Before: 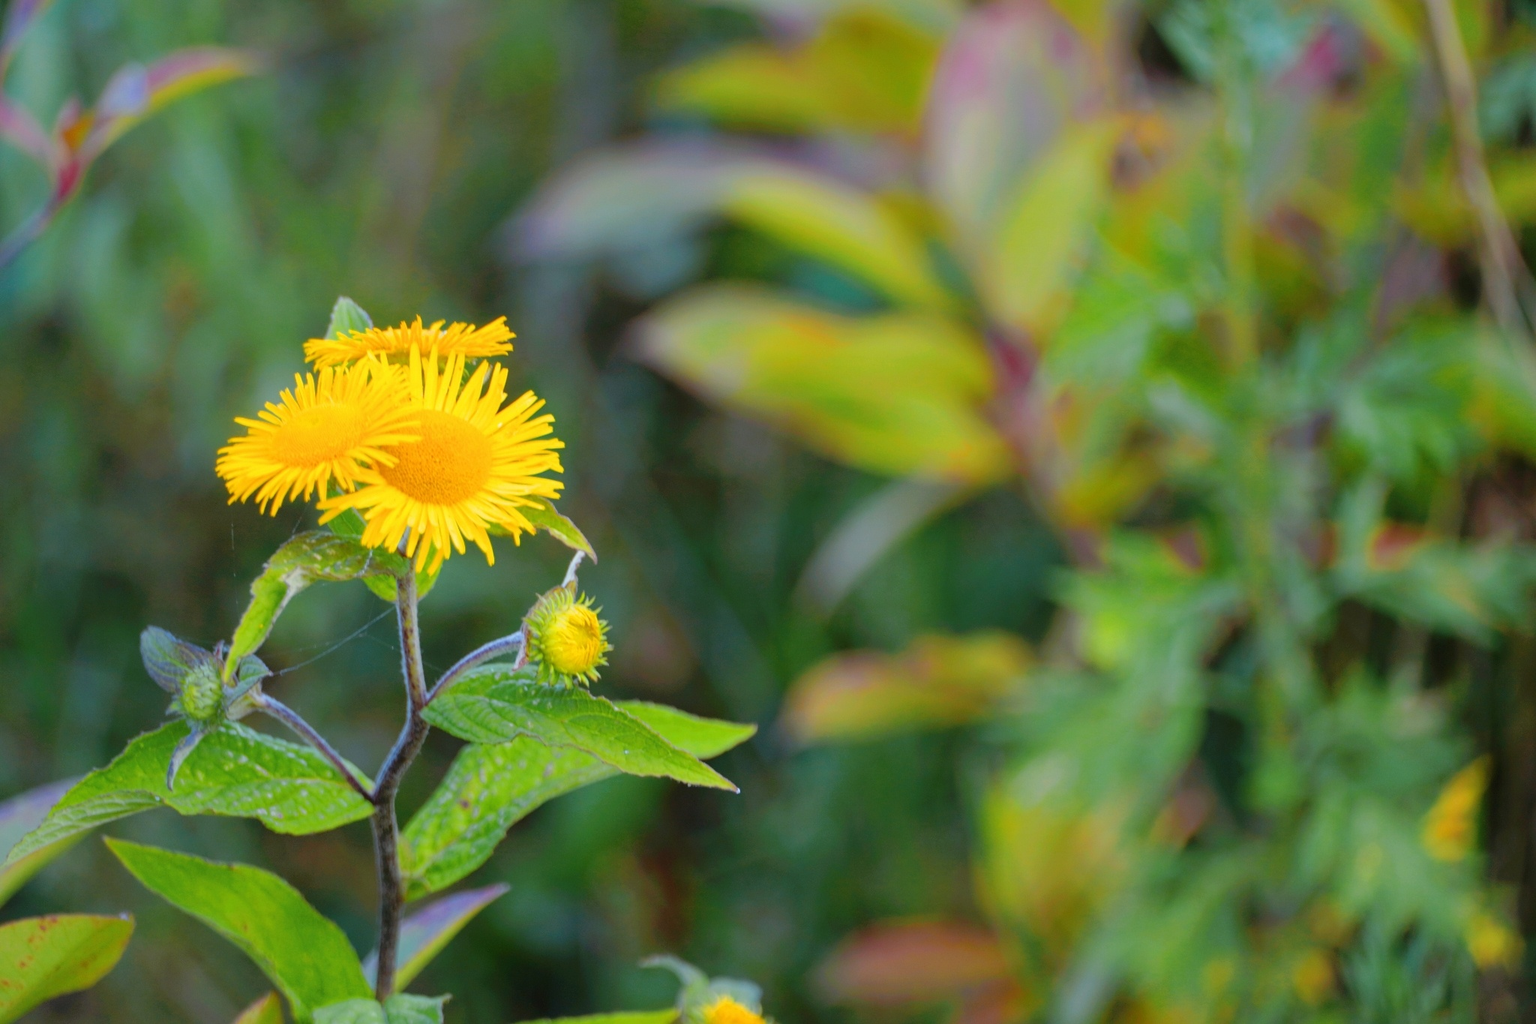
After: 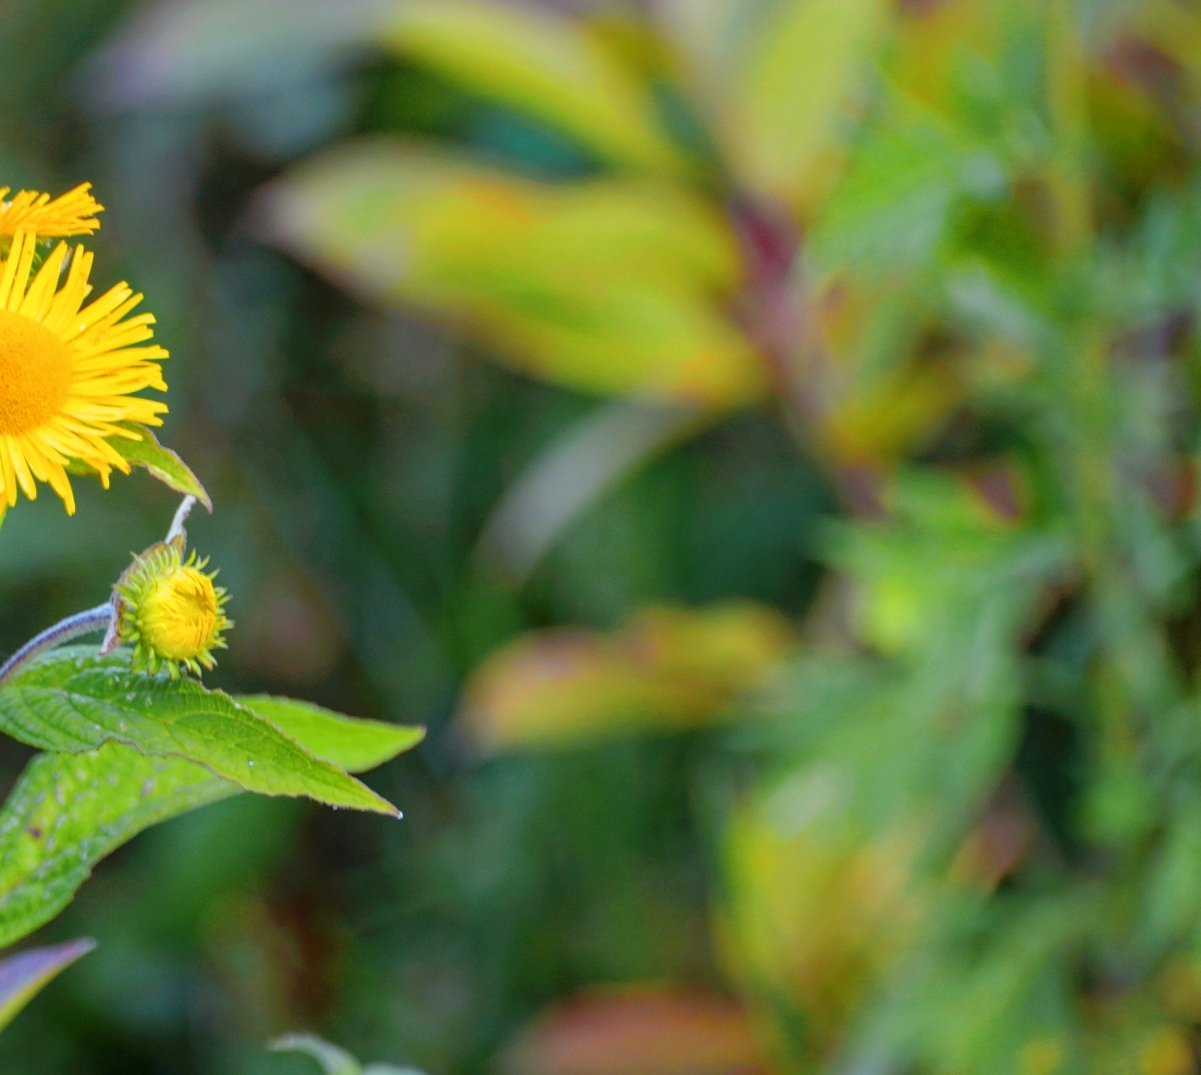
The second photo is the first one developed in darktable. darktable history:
local contrast: on, module defaults
crop and rotate: left 28.555%, top 17.571%, right 12.775%, bottom 3.603%
